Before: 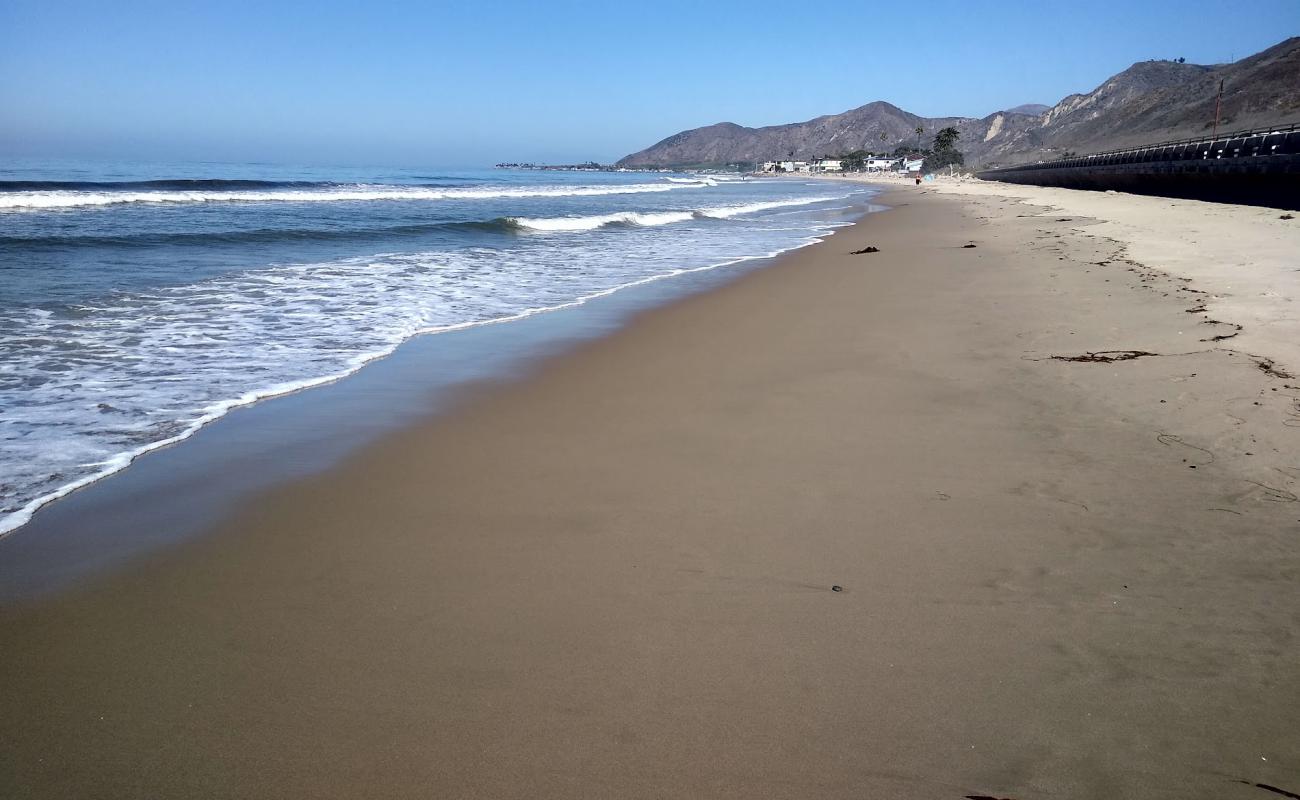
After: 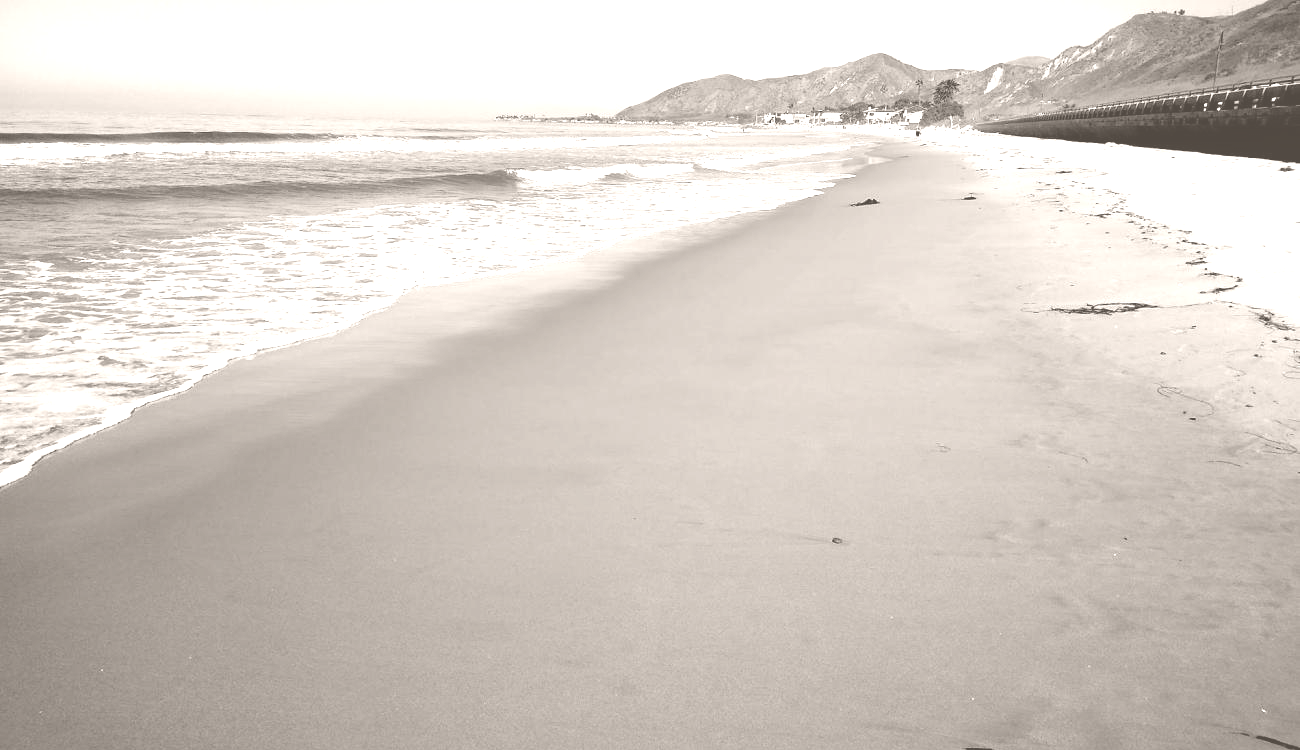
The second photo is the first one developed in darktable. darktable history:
tone equalizer: on, module defaults
colorize: hue 34.49°, saturation 35.33%, source mix 100%, lightness 55%, version 1
crop and rotate: top 6.25%
local contrast: mode bilateral grid, contrast 10, coarseness 25, detail 115%, midtone range 0.2
